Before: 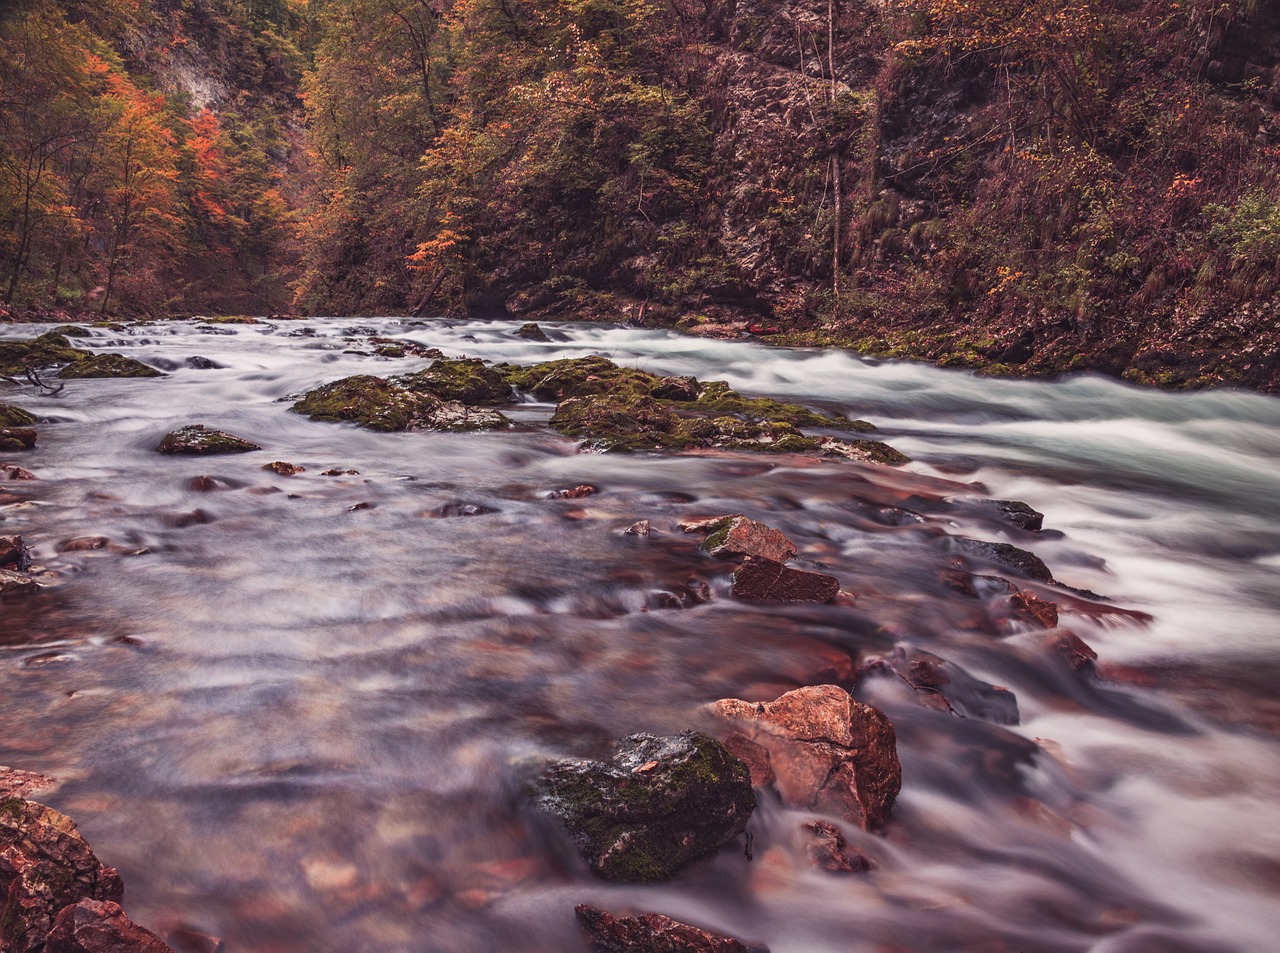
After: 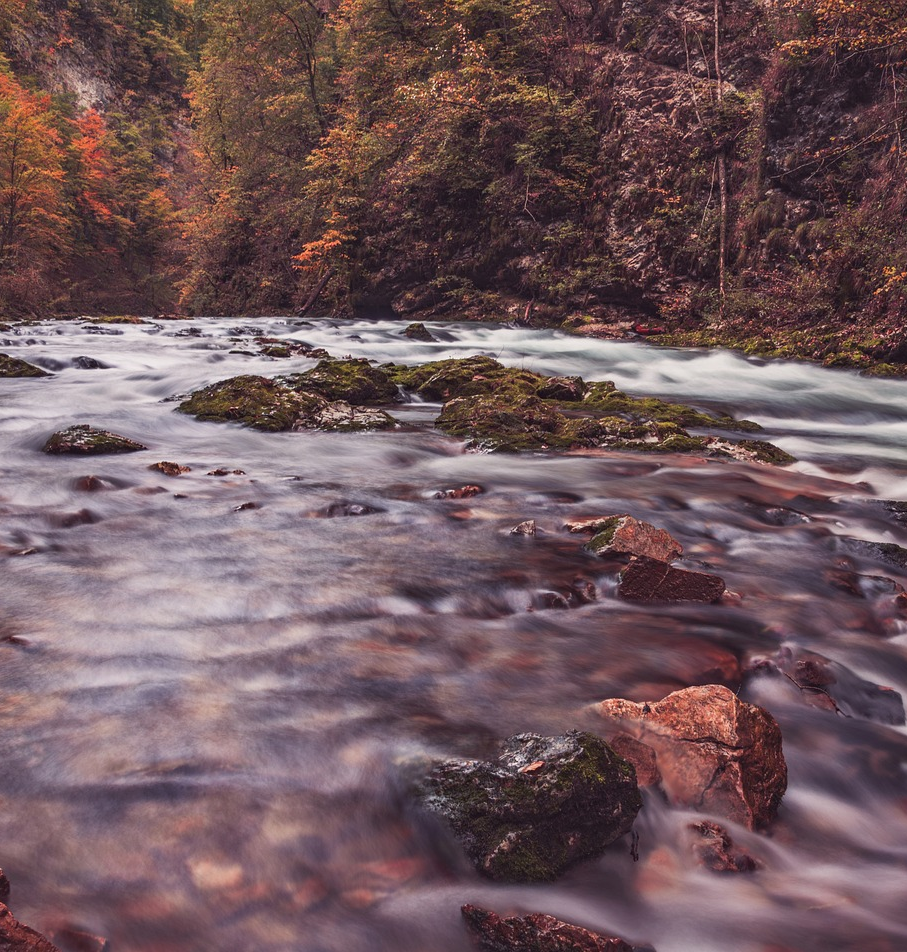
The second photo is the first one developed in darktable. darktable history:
crop and rotate: left 8.968%, right 20.156%
exposure: exposure -0.022 EV, compensate highlight preservation false
